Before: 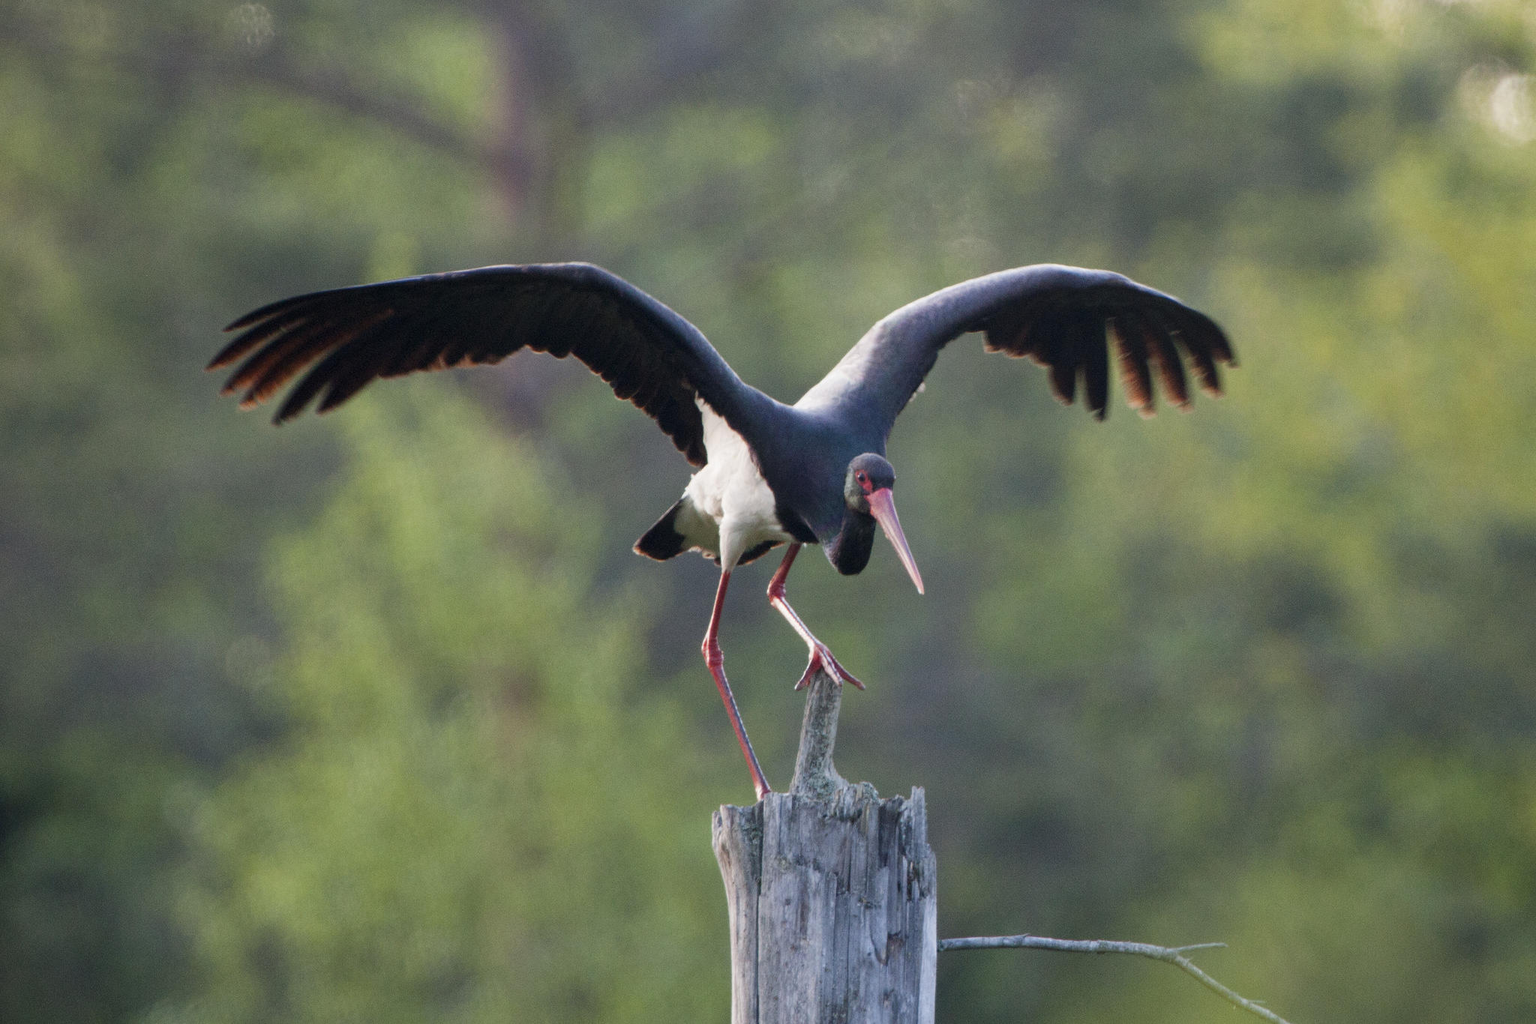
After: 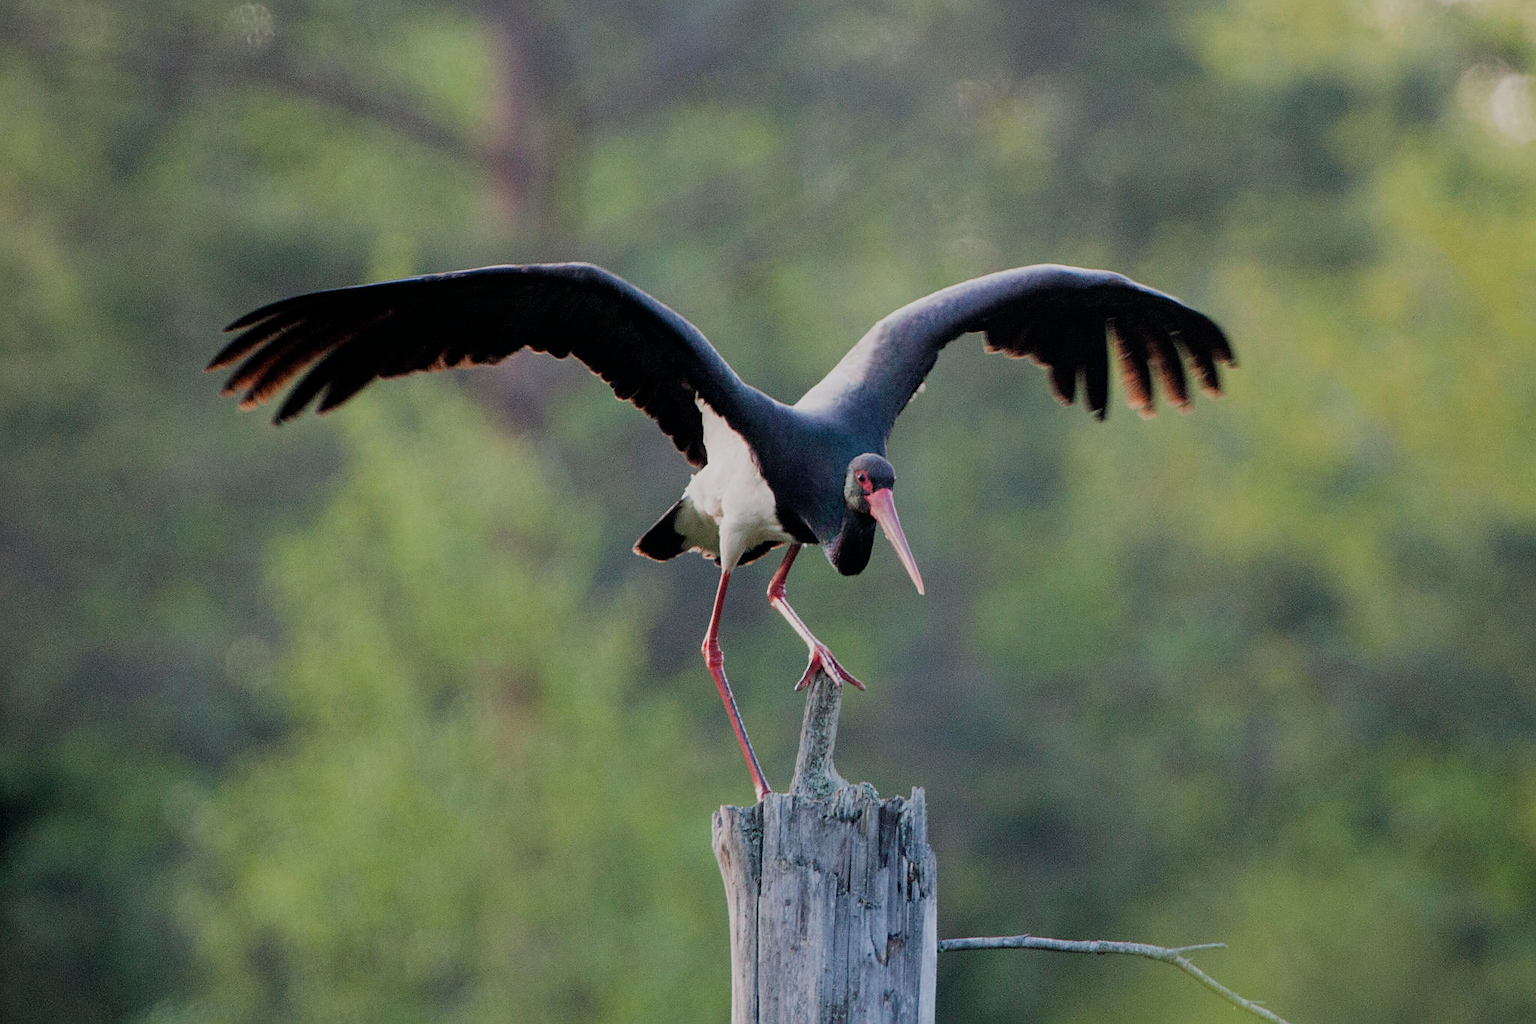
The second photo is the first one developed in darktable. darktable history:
sharpen: on, module defaults
filmic rgb: black relative exposure -7.14 EV, white relative exposure 5.37 EV, hardness 3.02
